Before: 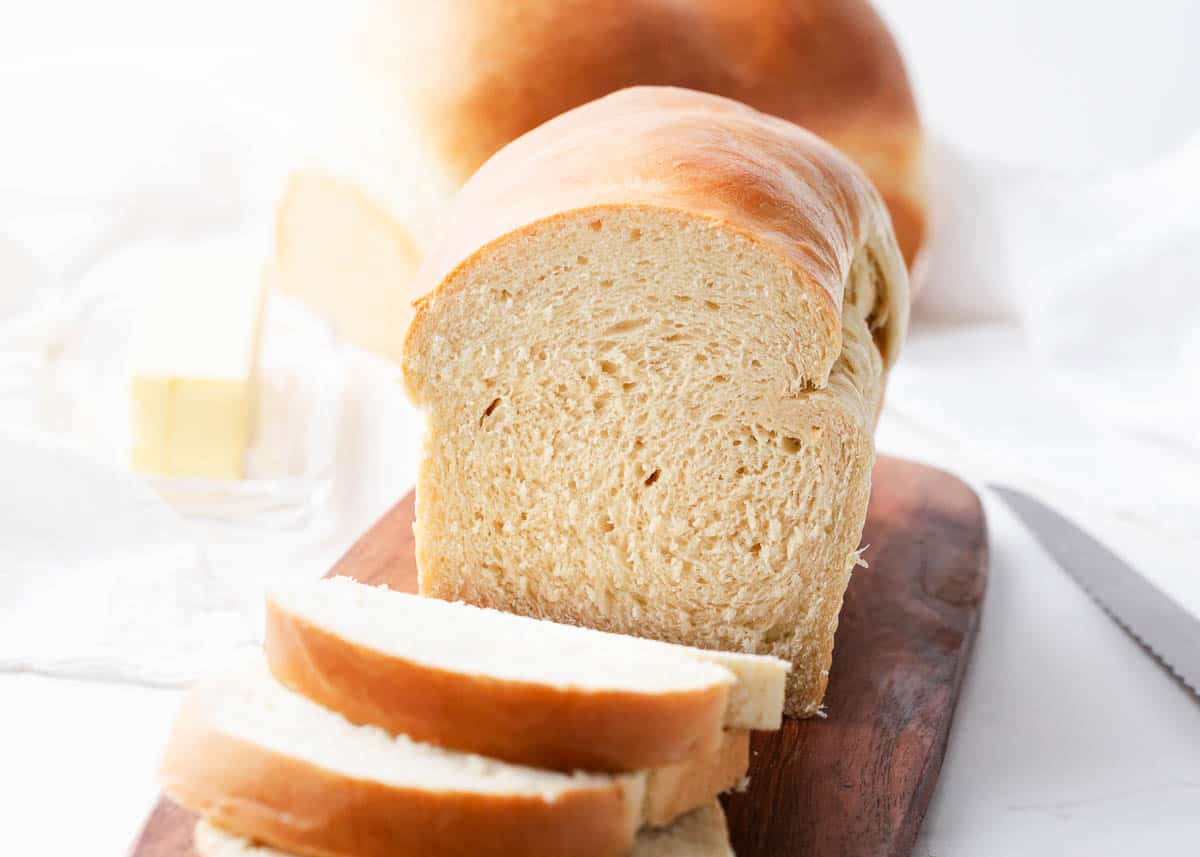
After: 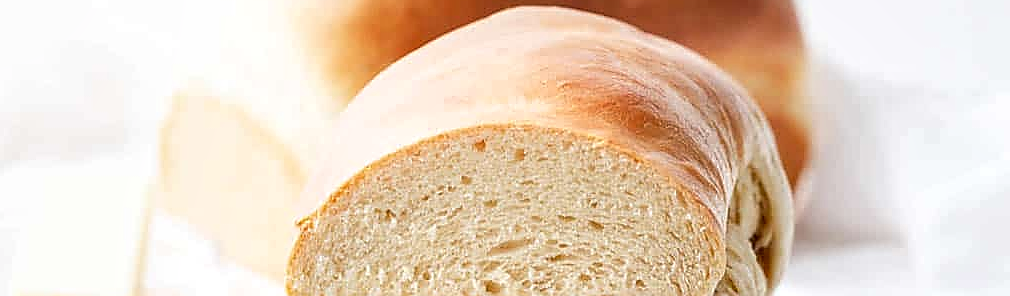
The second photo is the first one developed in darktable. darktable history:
sharpen: radius 1.403, amount 1.257, threshold 0.655
crop and rotate: left 9.668%, top 9.369%, right 6.151%, bottom 56.036%
local contrast: detail 130%
